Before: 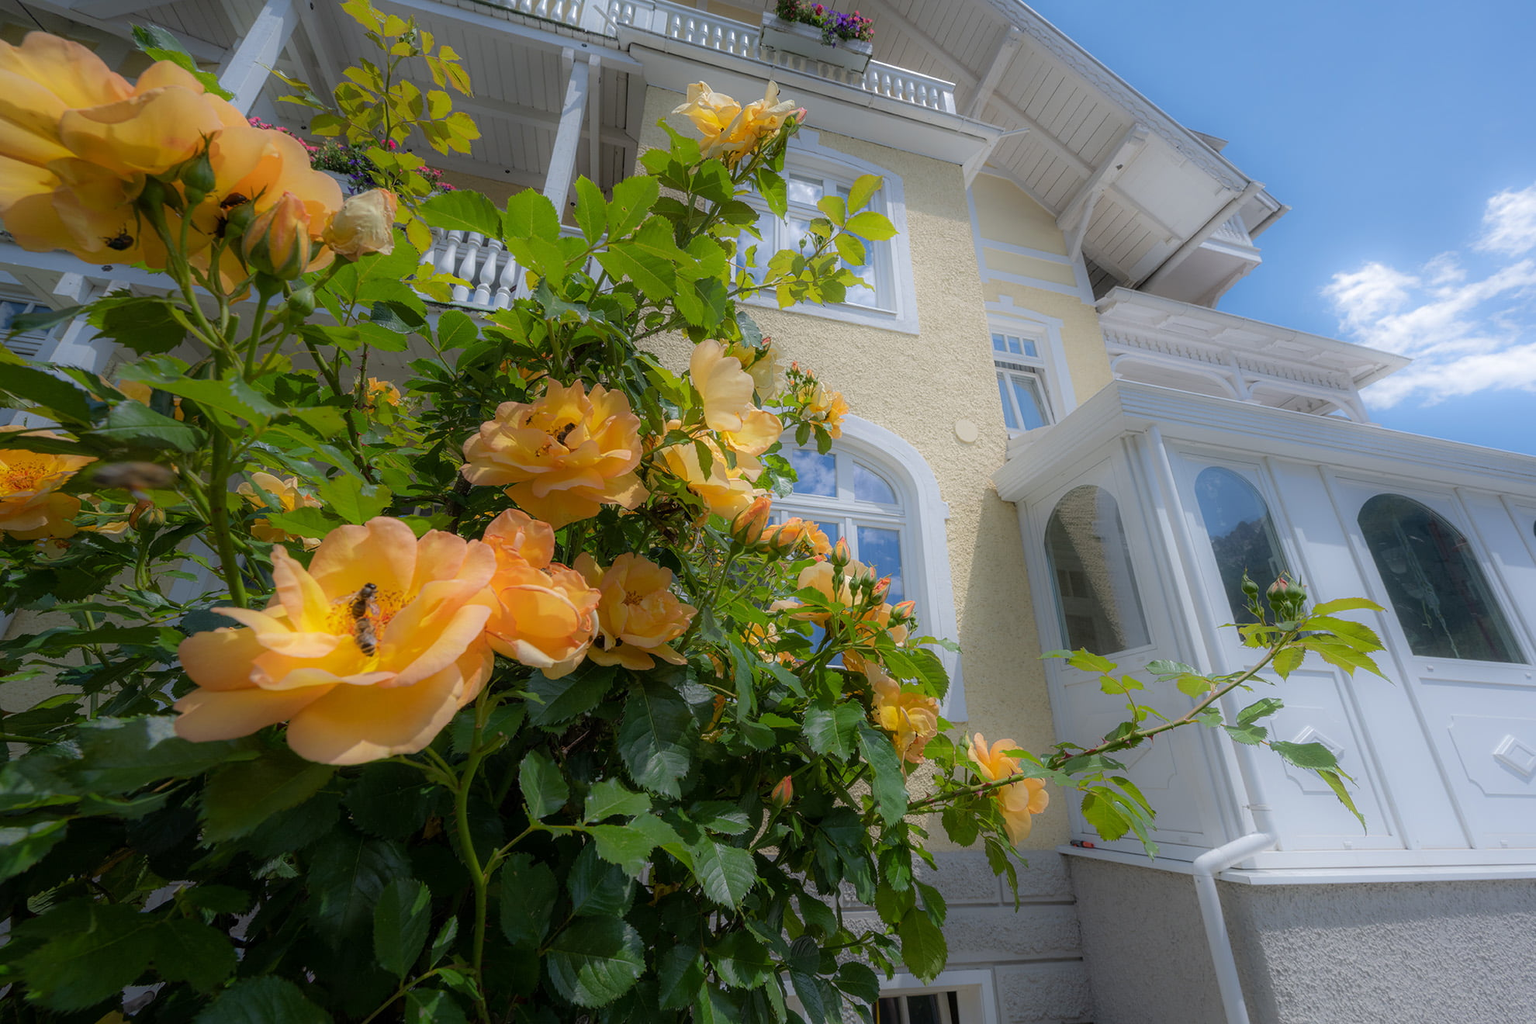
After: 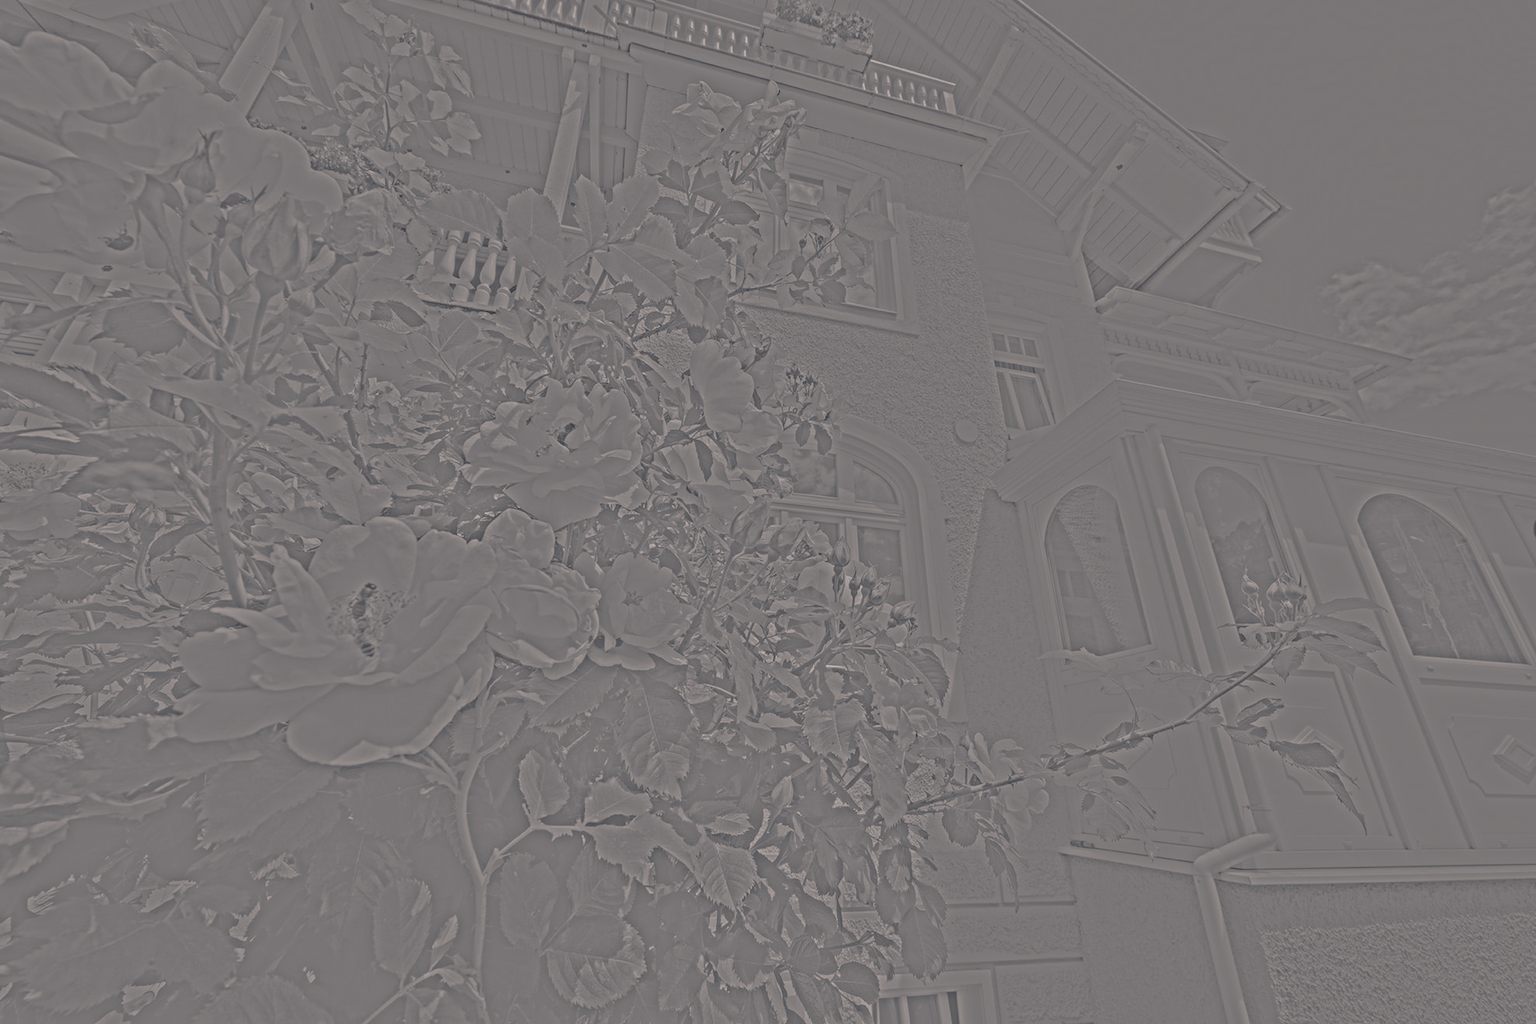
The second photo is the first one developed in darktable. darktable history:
highpass: sharpness 25.84%, contrast boost 14.94%
shadows and highlights: soften with gaussian
color balance rgb: shadows lift › hue 87.51°, highlights gain › chroma 3.21%, highlights gain › hue 55.1°, global offset › chroma 0.15%, global offset › hue 253.66°, linear chroma grading › global chroma 0.5%
